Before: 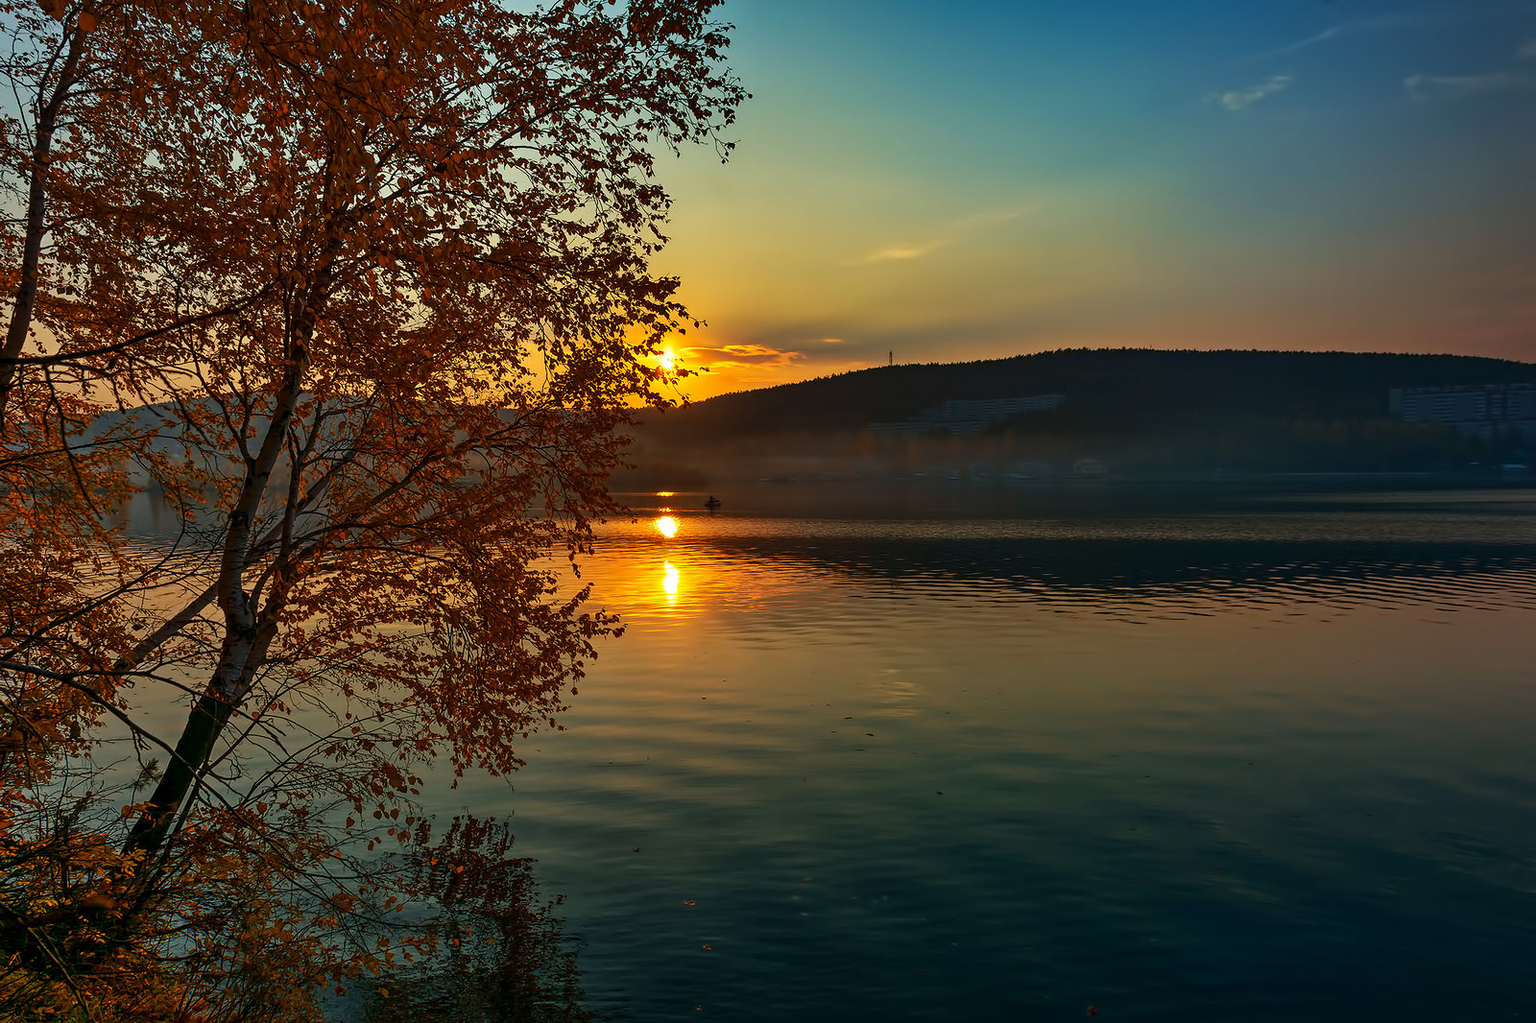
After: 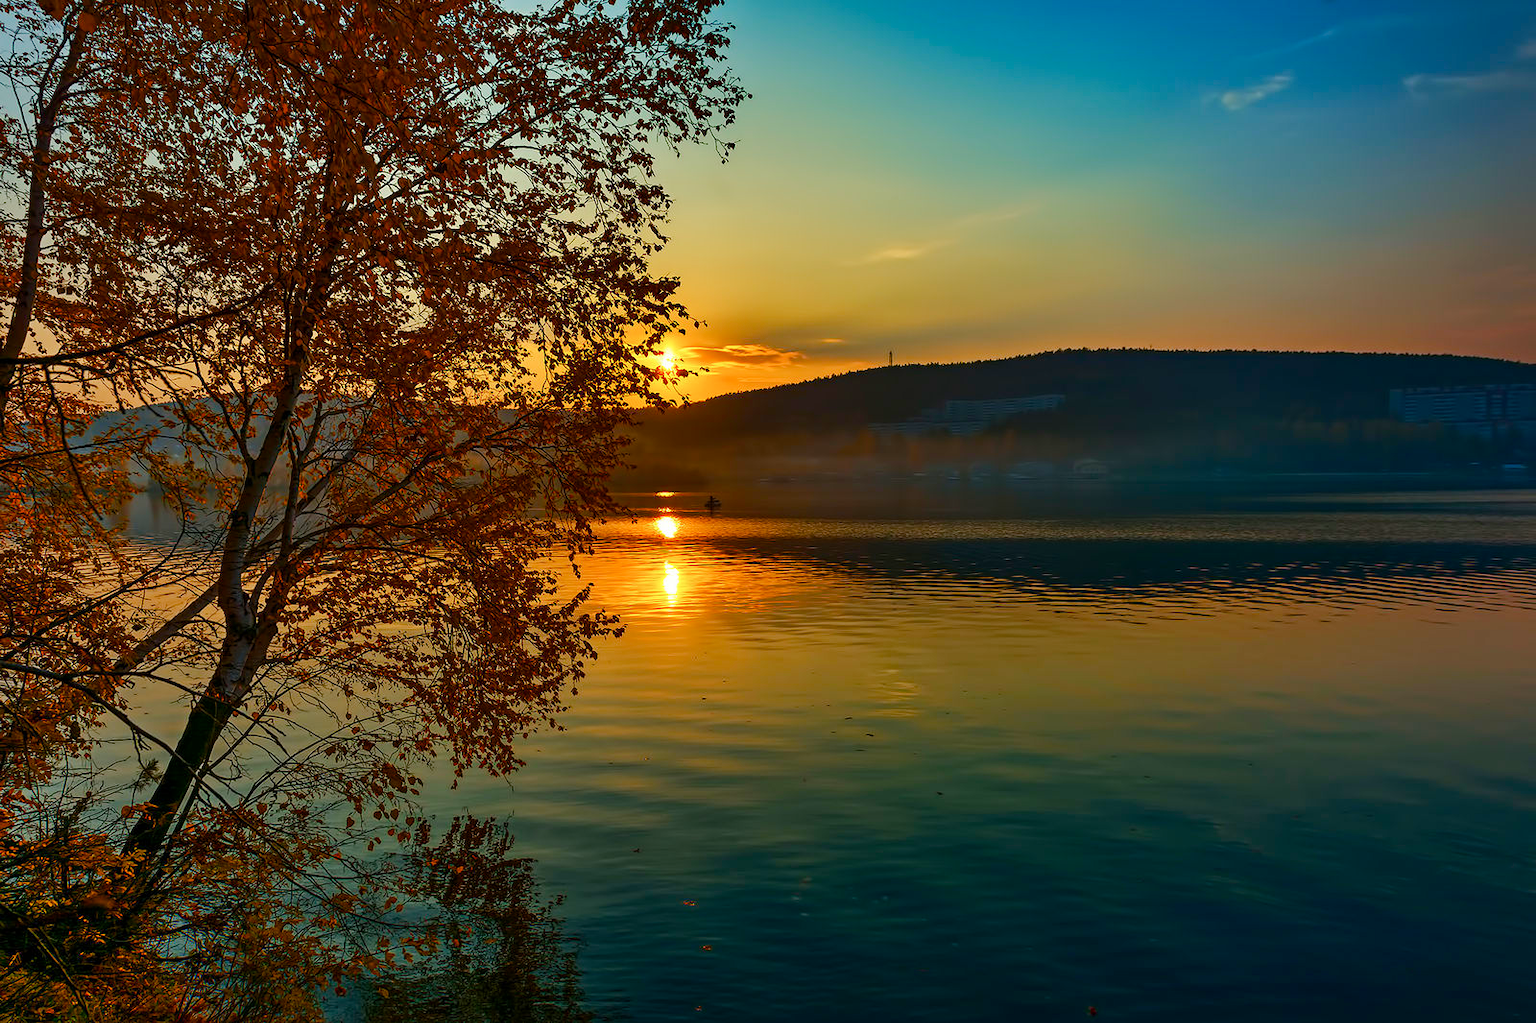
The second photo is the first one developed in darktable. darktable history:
color balance rgb: perceptual saturation grading › global saturation 14.18%, perceptual saturation grading › highlights -30.196%, perceptual saturation grading › shadows 51.23%, perceptual brilliance grading › mid-tones 11.039%, perceptual brilliance grading › shadows 14.243%, global vibrance 20%
